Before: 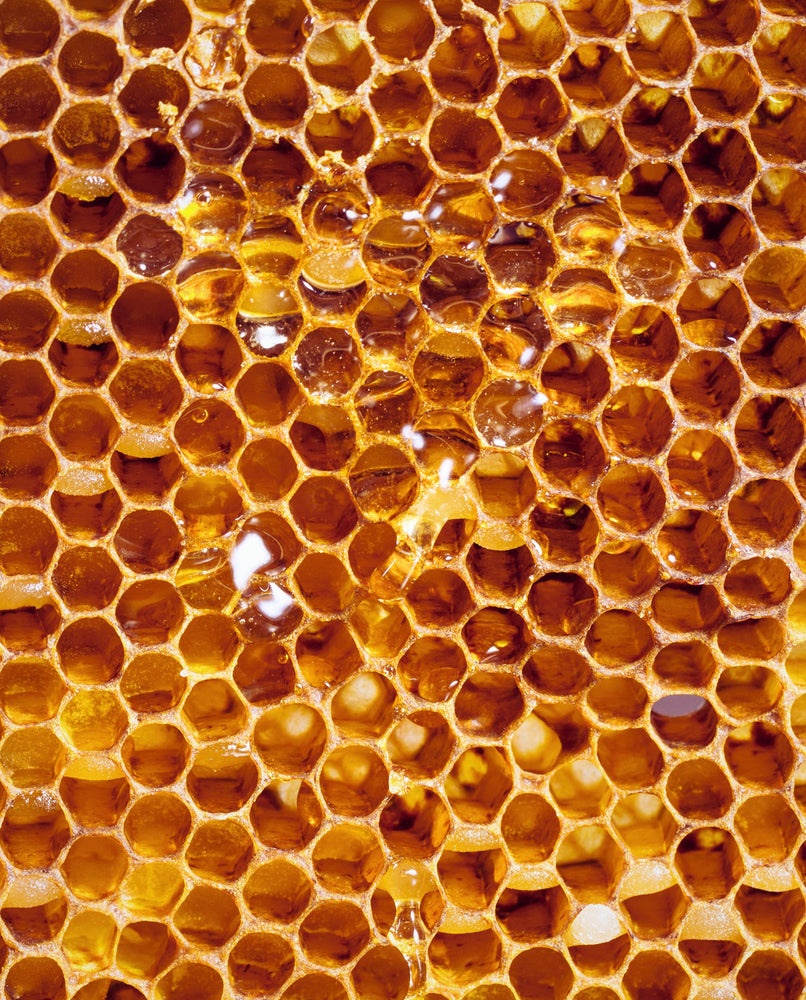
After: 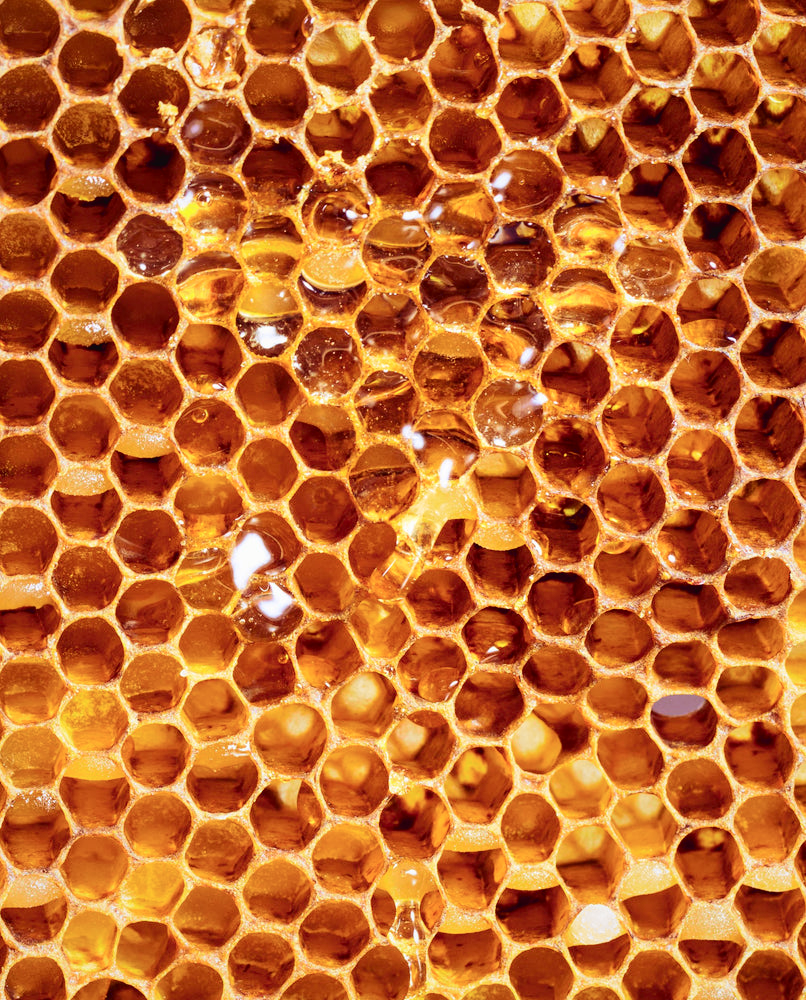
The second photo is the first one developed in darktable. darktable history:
tone curve: curves: ch0 [(0, 0.024) (0.049, 0.038) (0.176, 0.162) (0.33, 0.331) (0.432, 0.475) (0.601, 0.665) (0.843, 0.876) (1, 1)]; ch1 [(0, 0) (0.339, 0.358) (0.445, 0.439) (0.476, 0.47) (0.504, 0.504) (0.53, 0.511) (0.557, 0.558) (0.627, 0.635) (0.728, 0.746) (1, 1)]; ch2 [(0, 0) (0.327, 0.324) (0.417, 0.44) (0.46, 0.453) (0.502, 0.504) (0.526, 0.52) (0.54, 0.564) (0.606, 0.626) (0.76, 0.75) (1, 1)], color space Lab, independent channels, preserve colors none
